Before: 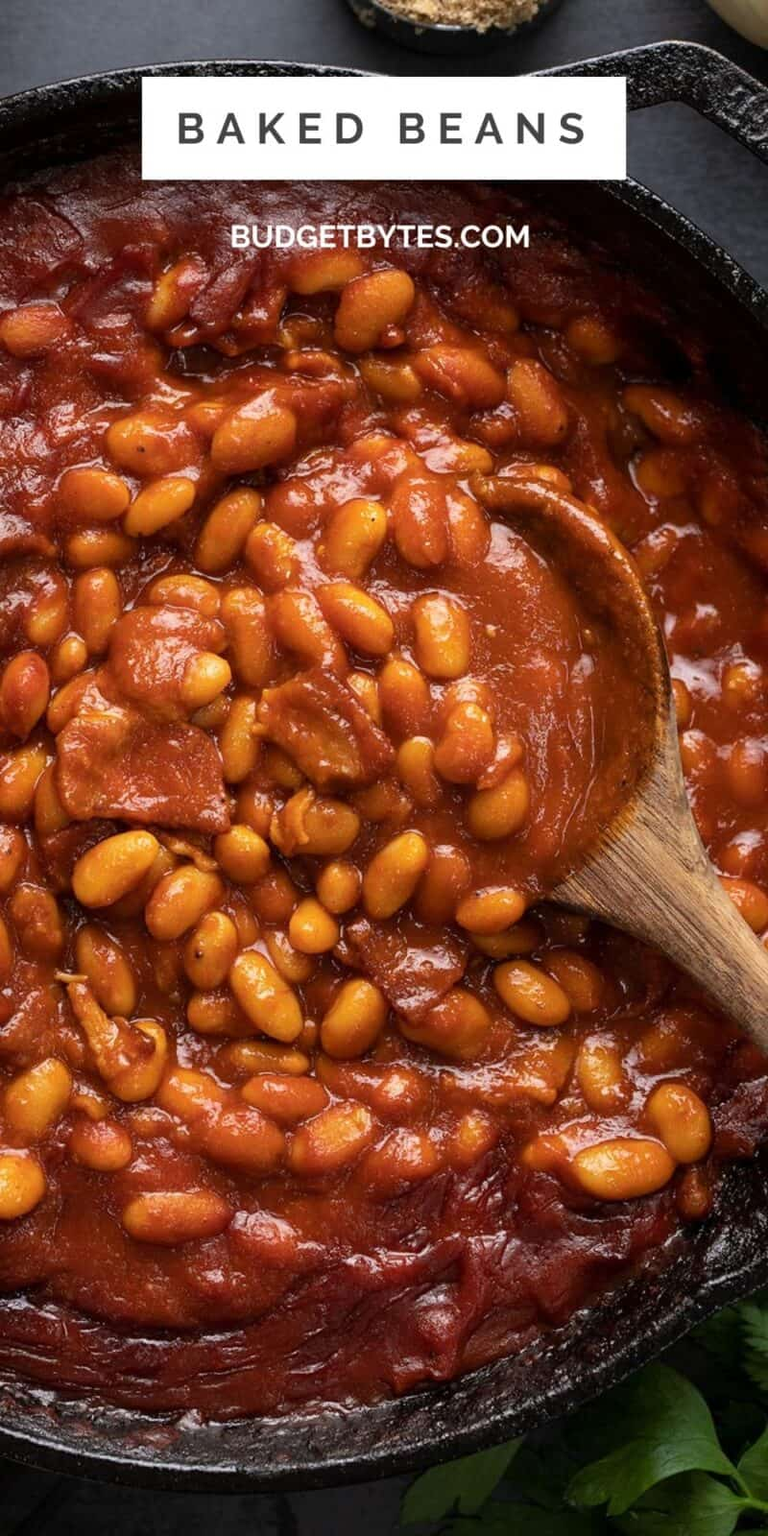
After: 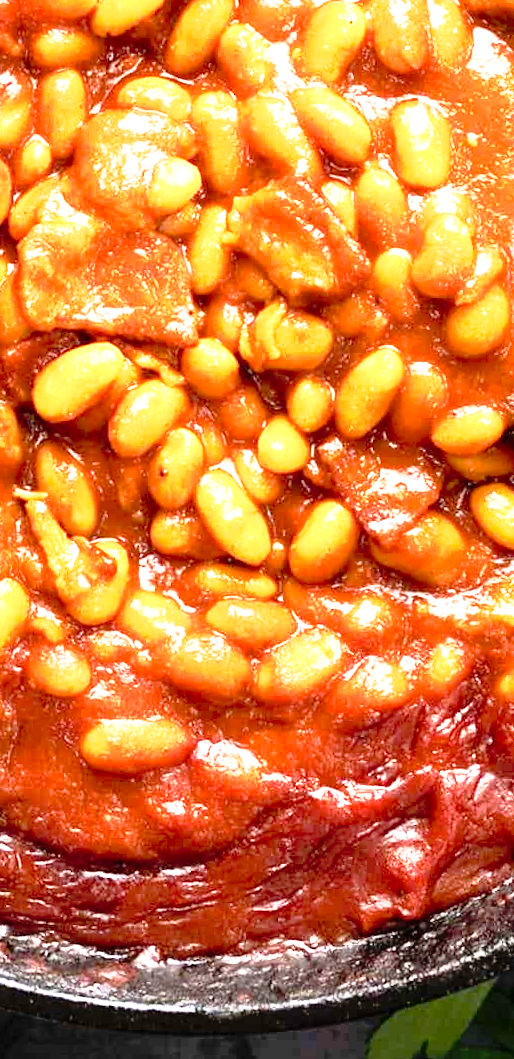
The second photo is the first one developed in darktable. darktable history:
crop and rotate: angle -0.786°, left 3.998%, top 32%, right 29.959%
exposure: exposure 2.037 EV, compensate highlight preservation false
tone curve: curves: ch0 [(0, 0) (0.105, 0.044) (0.195, 0.128) (0.283, 0.283) (0.384, 0.404) (0.485, 0.531) (0.638, 0.681) (0.795, 0.879) (1, 0.977)]; ch1 [(0, 0) (0.161, 0.092) (0.35, 0.33) (0.379, 0.401) (0.456, 0.469) (0.498, 0.503) (0.531, 0.537) (0.596, 0.621) (0.635, 0.671) (1, 1)]; ch2 [(0, 0) (0.371, 0.362) (0.437, 0.437) (0.483, 0.484) (0.53, 0.515) (0.56, 0.58) (0.622, 0.606) (1, 1)], preserve colors none
